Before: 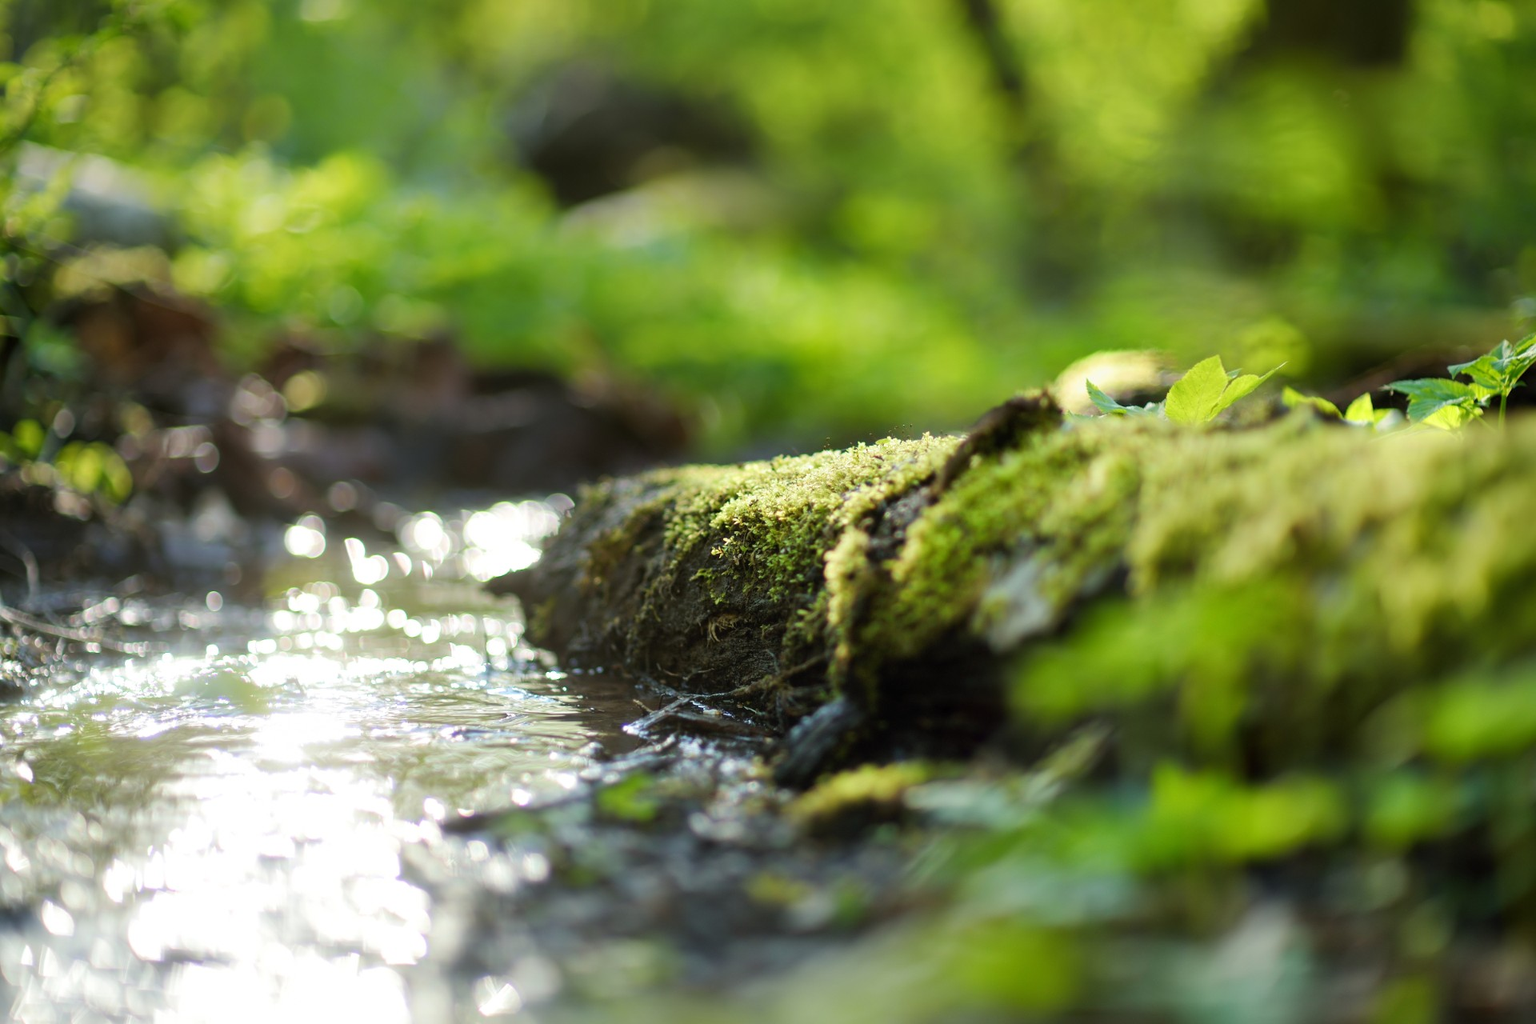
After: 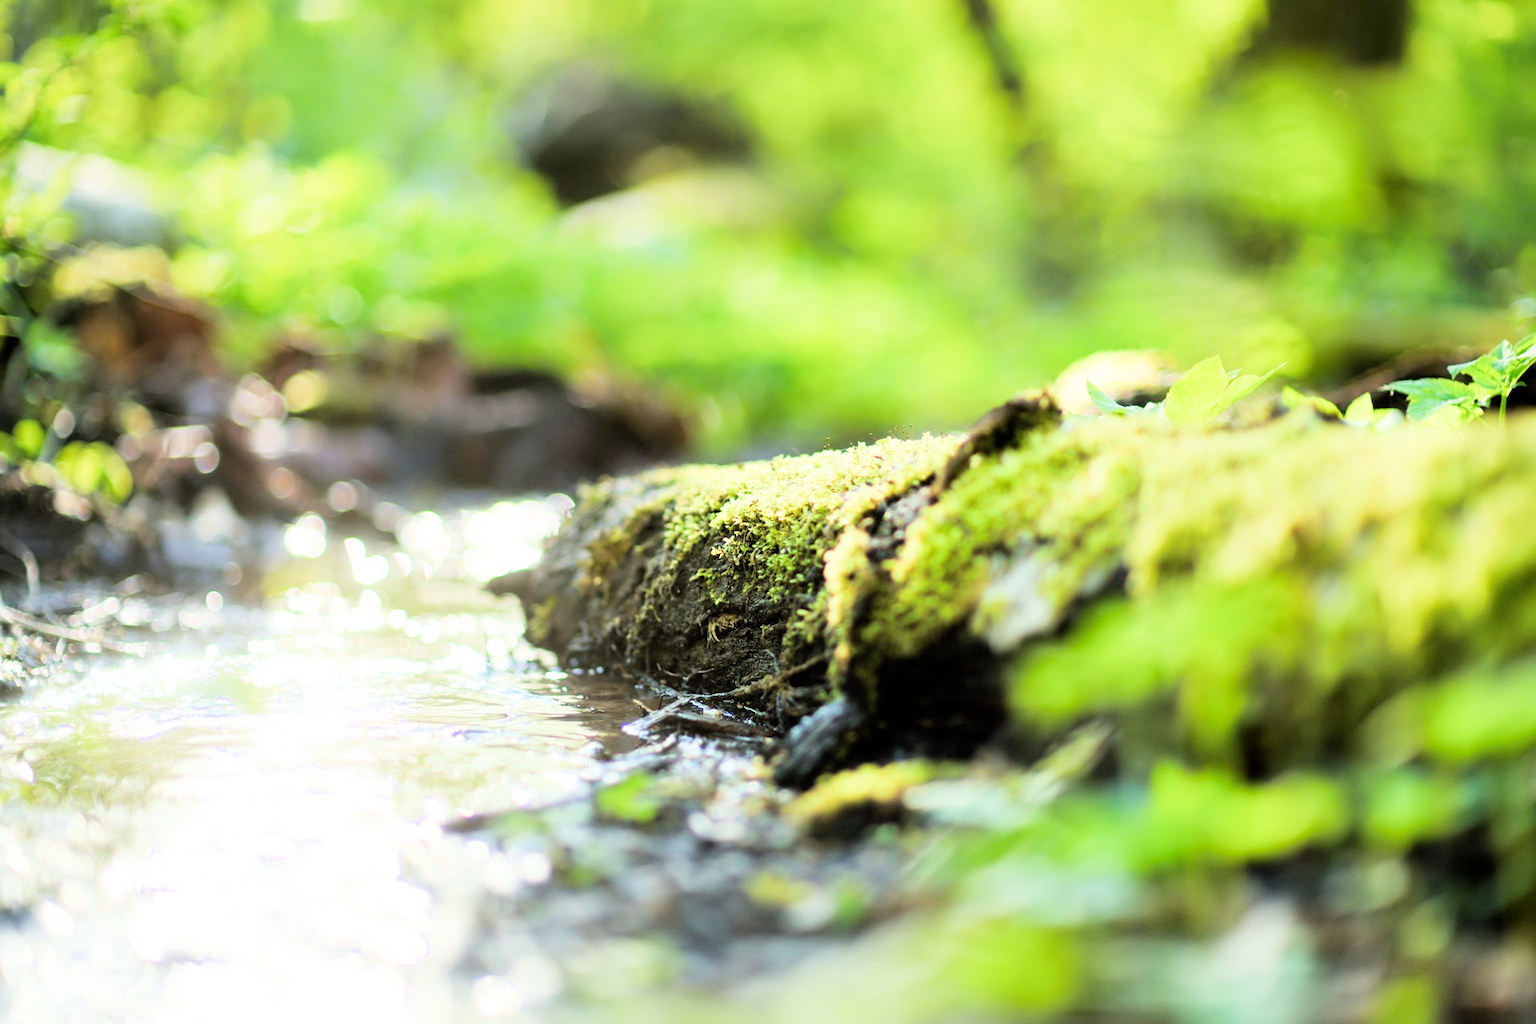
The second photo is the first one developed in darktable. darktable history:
filmic rgb: black relative exposure -7.65 EV, white relative exposure 4.56 EV, hardness 3.61, contrast 1.248
exposure: black level correction 0.001, exposure 1.816 EV, compensate highlight preservation false
